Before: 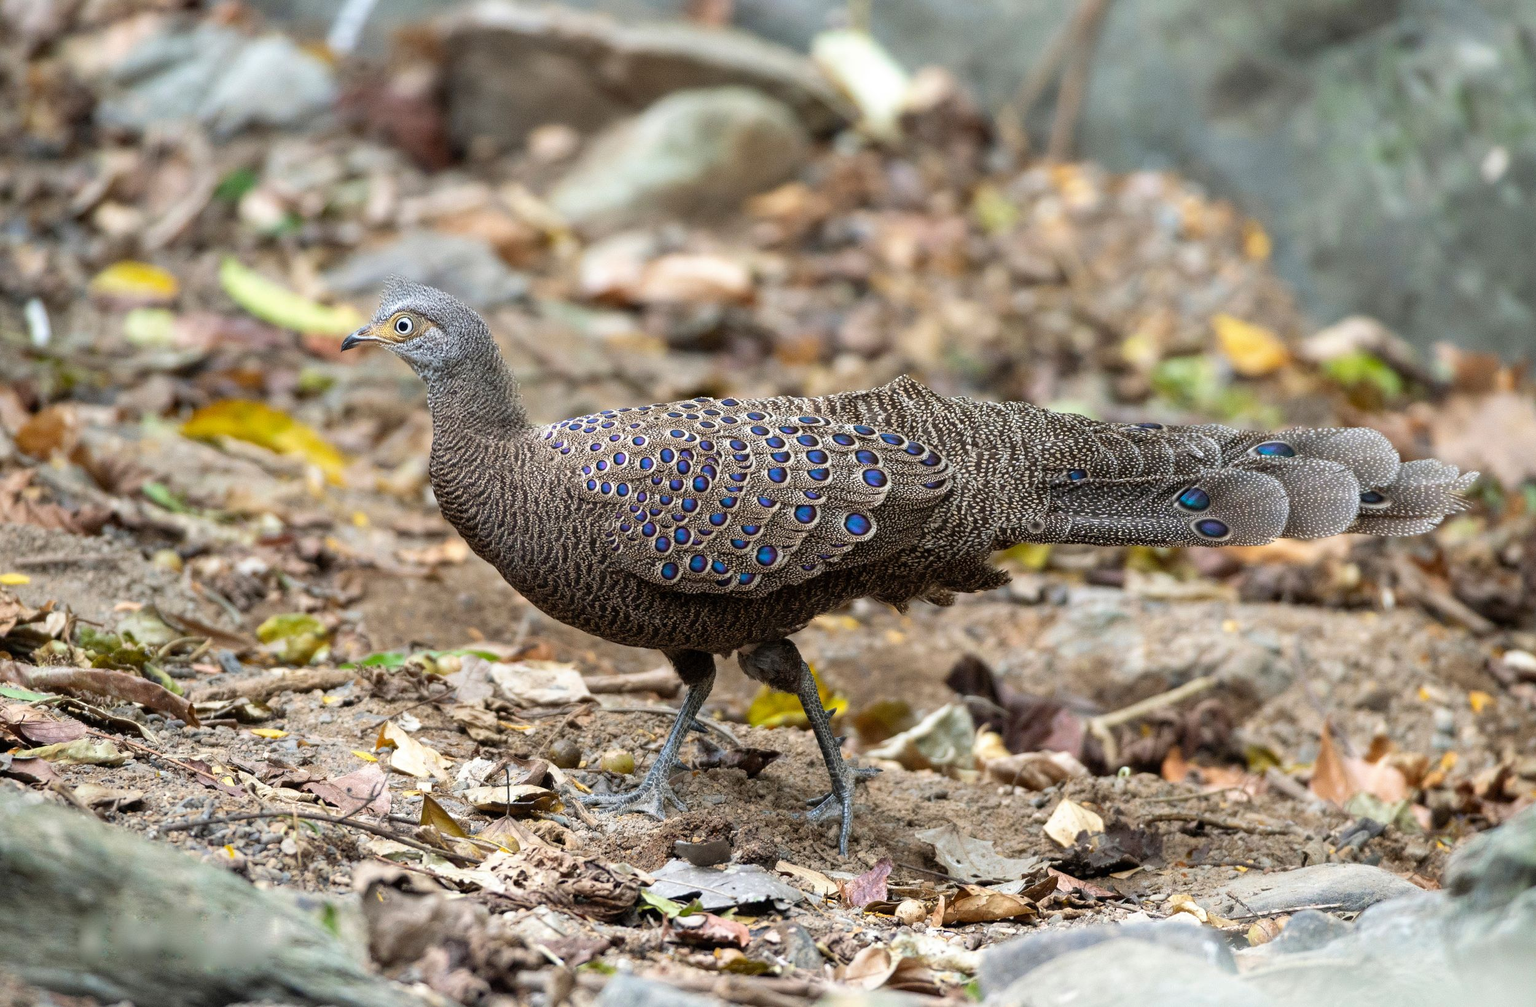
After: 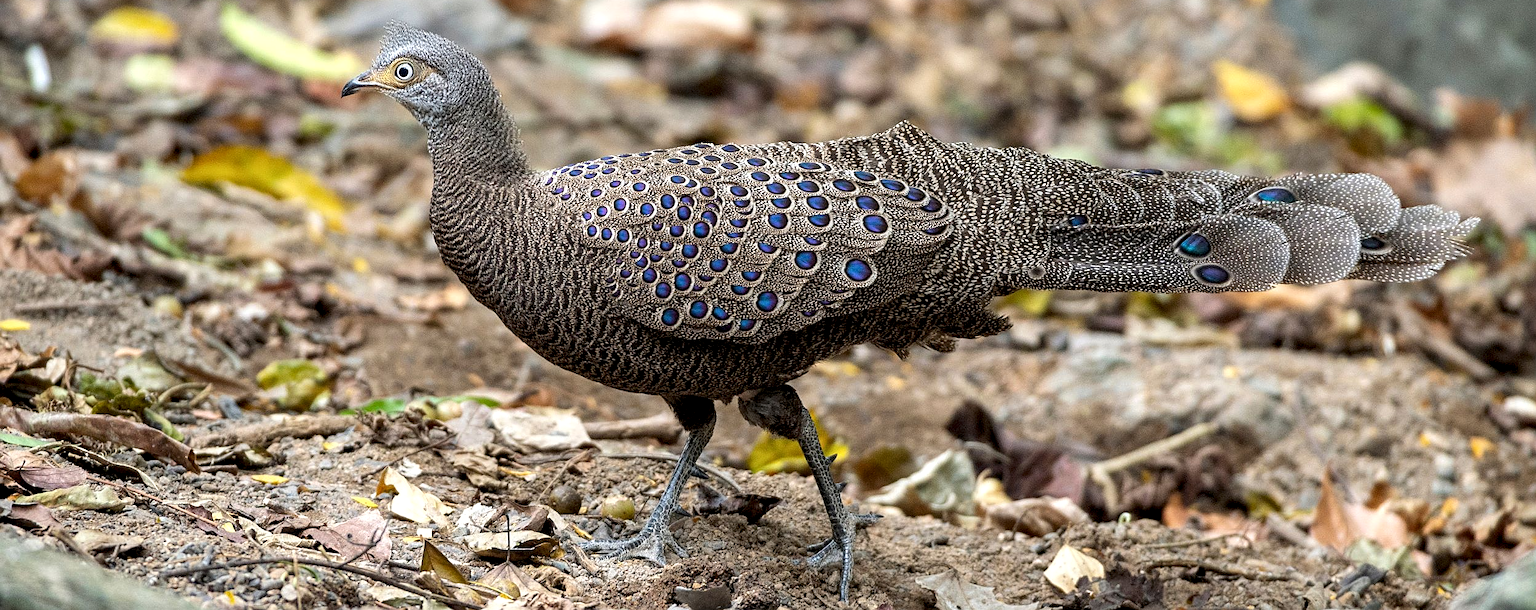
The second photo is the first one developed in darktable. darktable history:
local contrast: highlights 25%, shadows 75%, midtone range 0.75
sharpen: on, module defaults
crop and rotate: top 25.357%, bottom 13.942%
